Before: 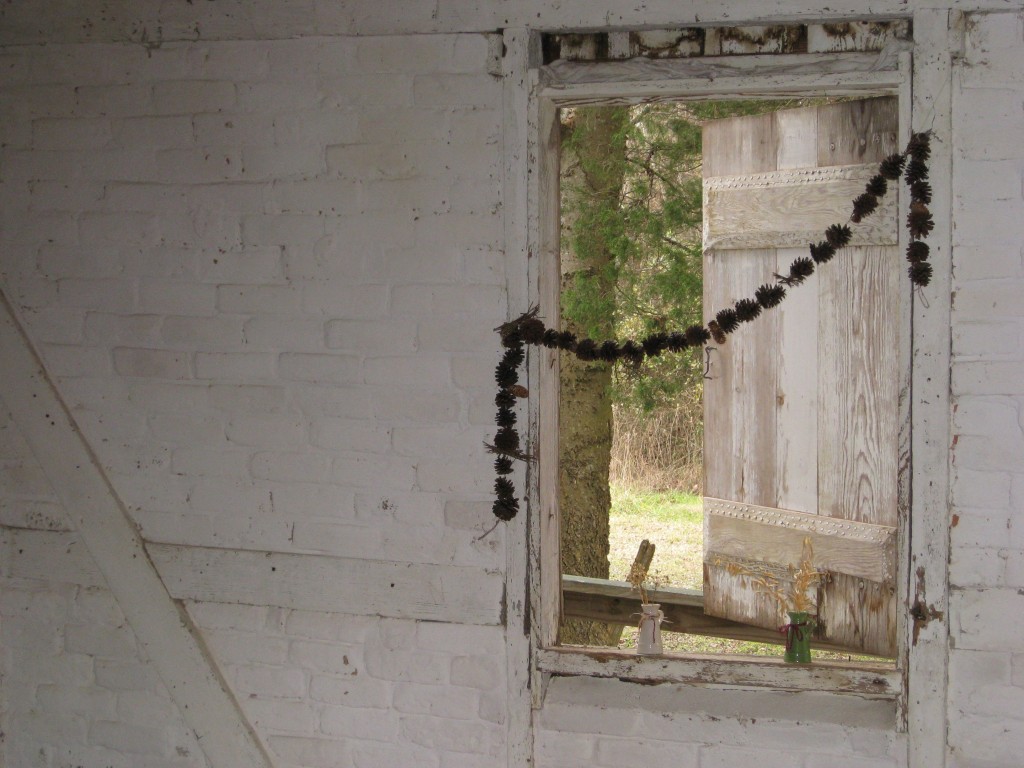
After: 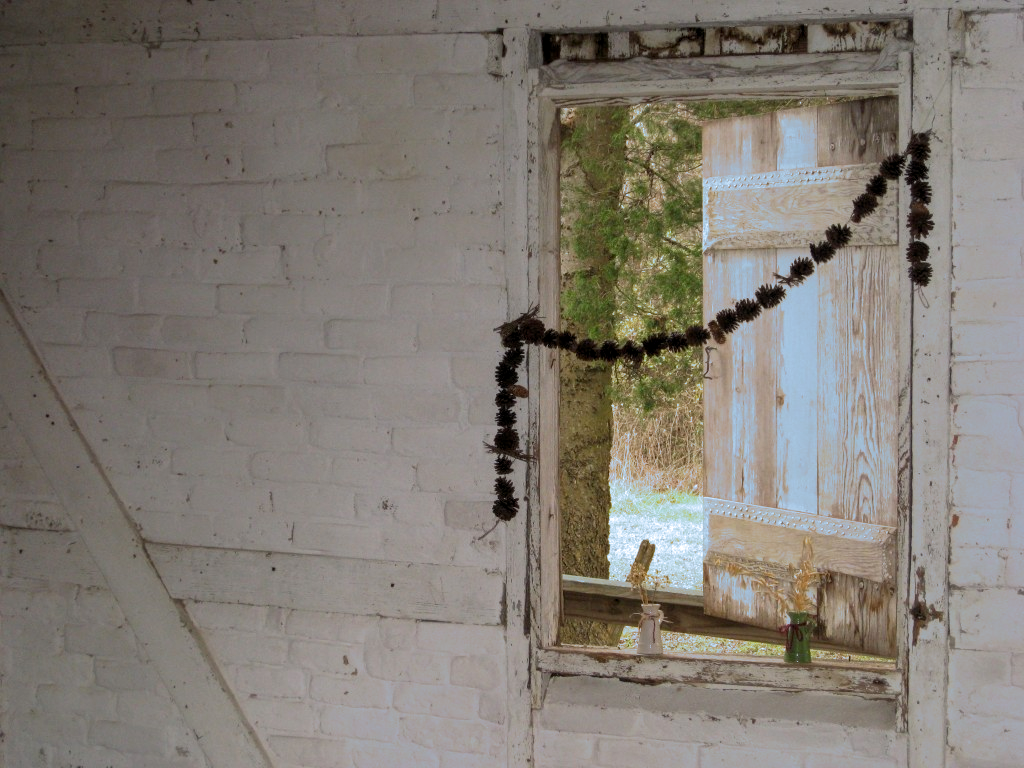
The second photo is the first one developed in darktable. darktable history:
split-toning: shadows › hue 351.18°, shadows › saturation 0.86, highlights › hue 218.82°, highlights › saturation 0.73, balance -19.167
levels: mode automatic, black 0.023%, white 99.97%, levels [0.062, 0.494, 0.925]
local contrast: highlights 100%, shadows 100%, detail 120%, midtone range 0.2
